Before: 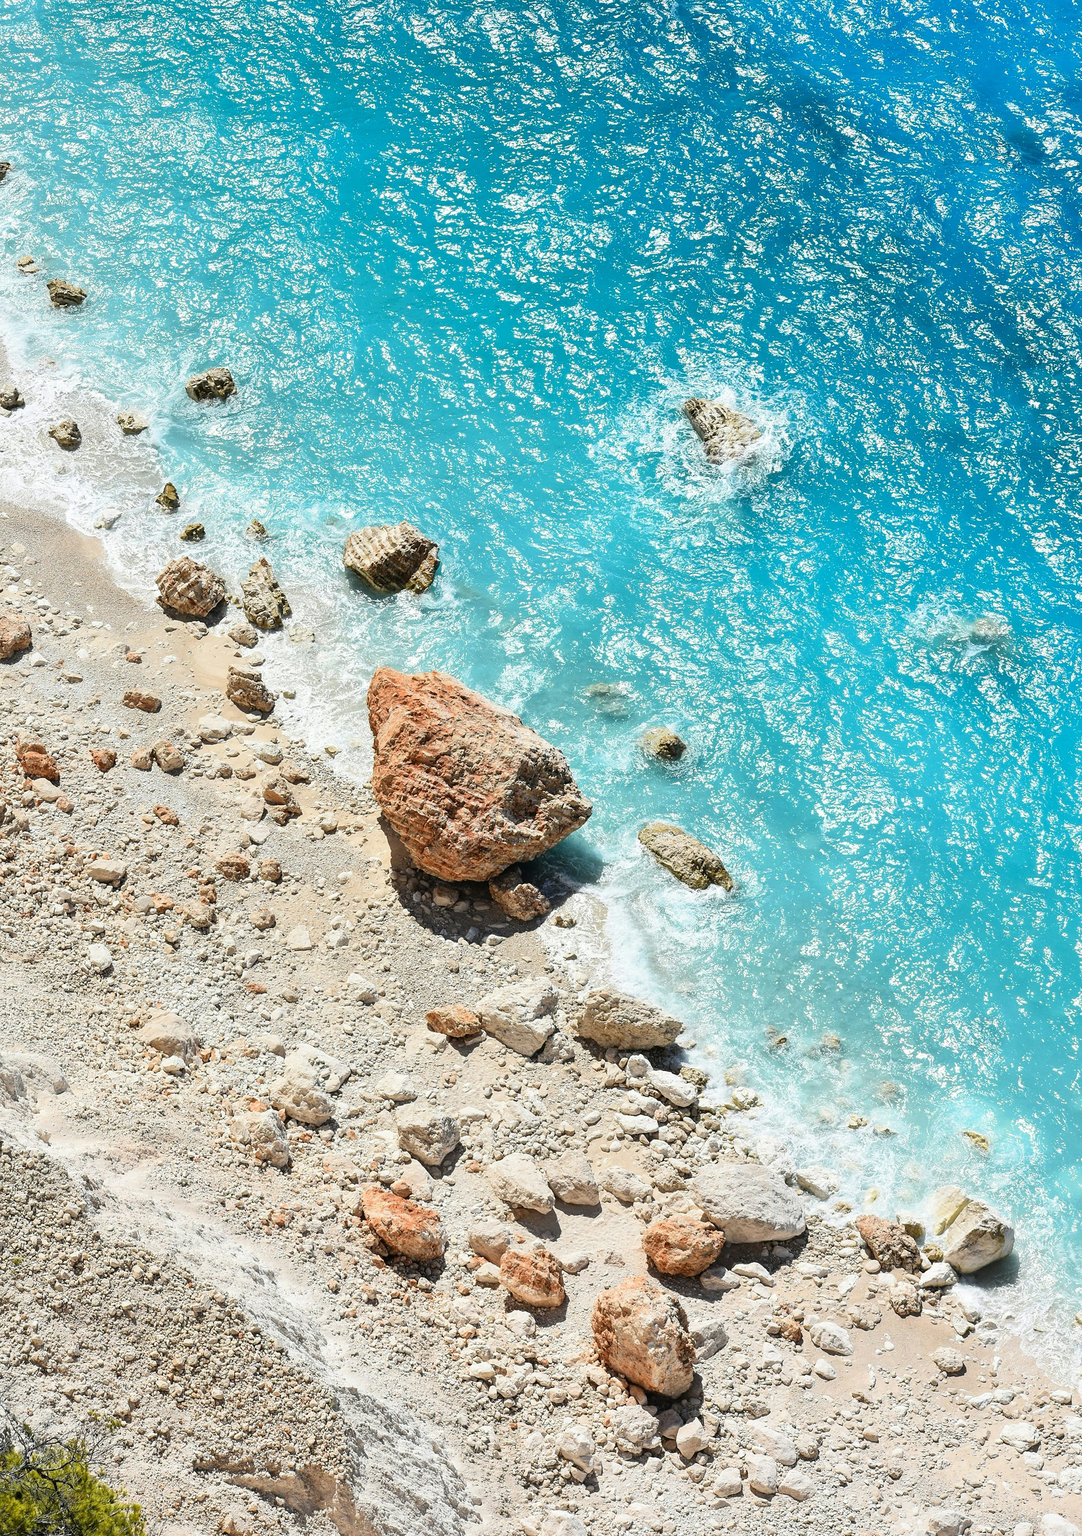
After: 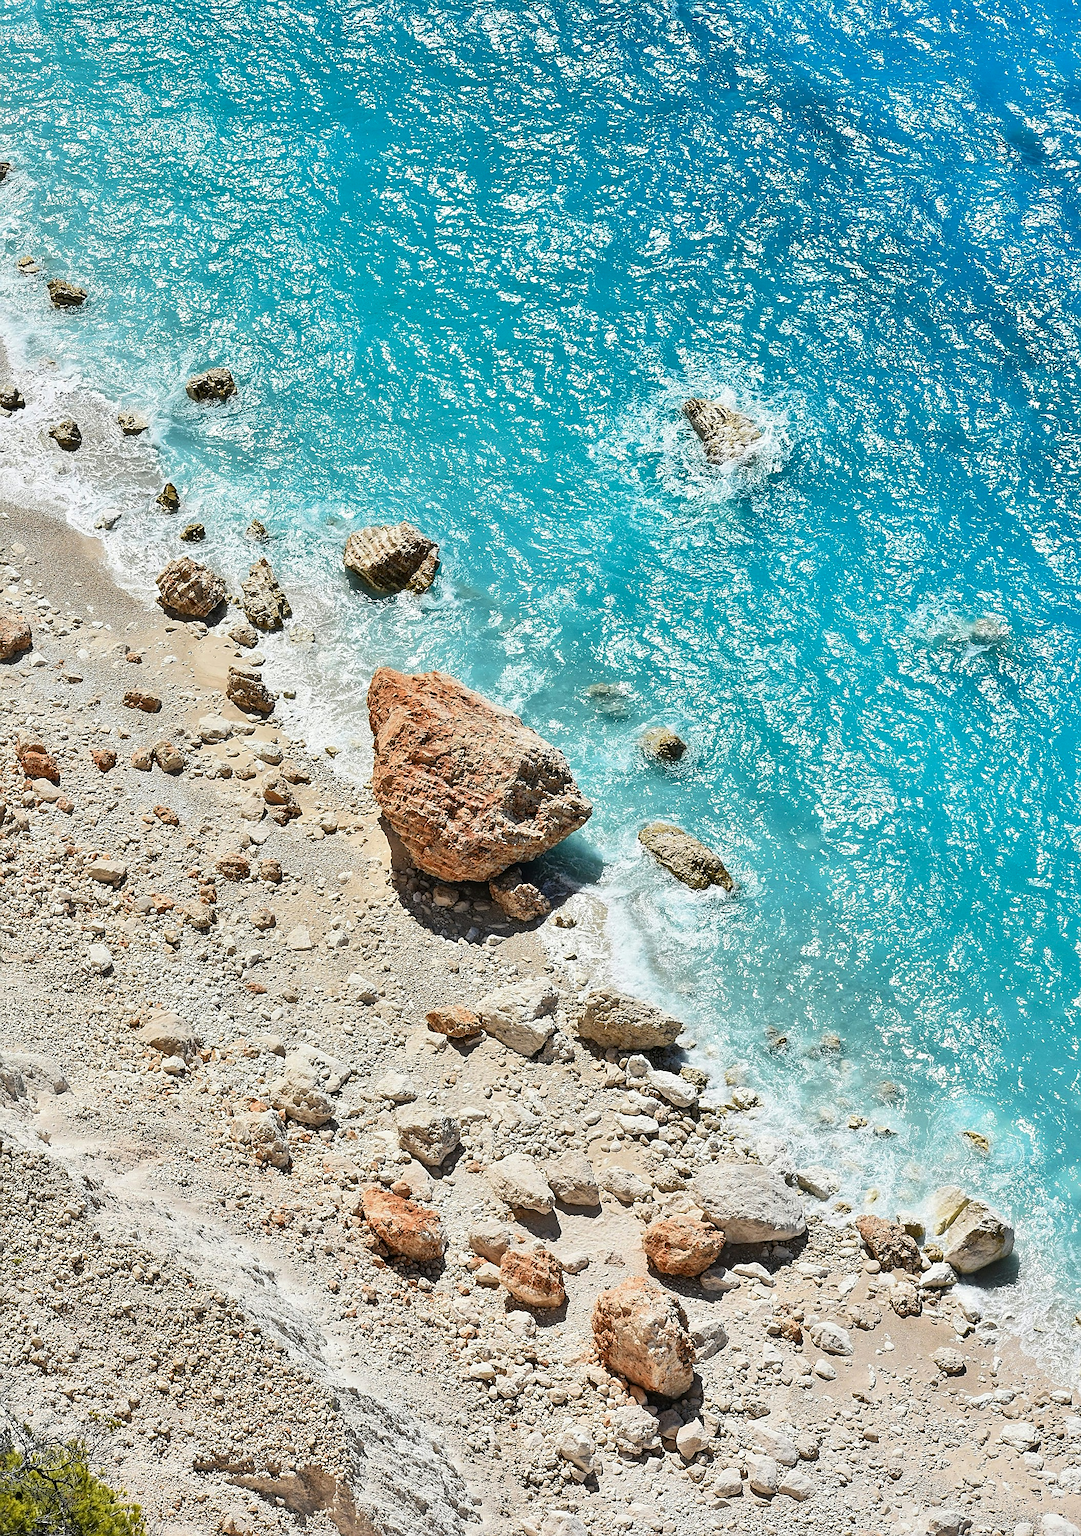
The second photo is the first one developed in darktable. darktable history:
exposure: exposure -0.025 EV, compensate exposure bias true, compensate highlight preservation false
sharpen: on, module defaults
shadows and highlights: highlights color adjustment 32.51%, low approximation 0.01, soften with gaussian
